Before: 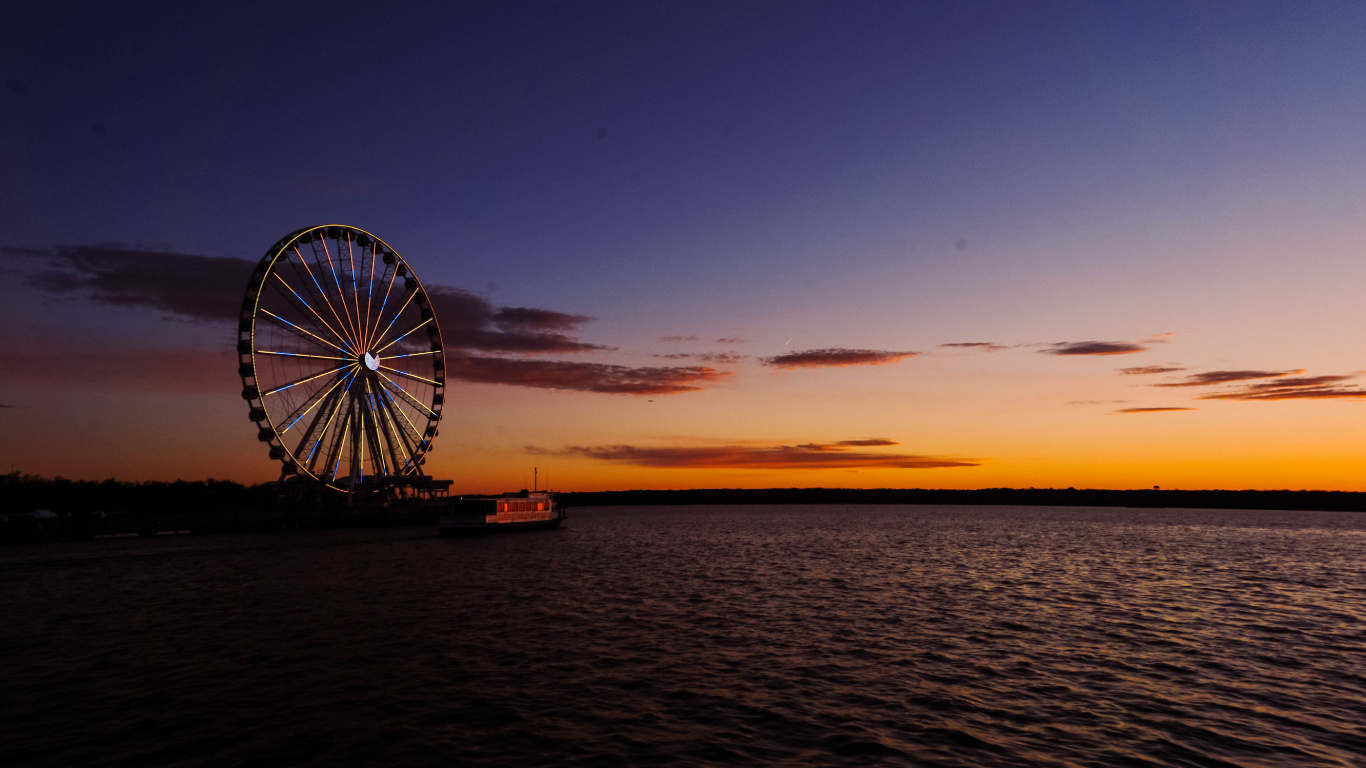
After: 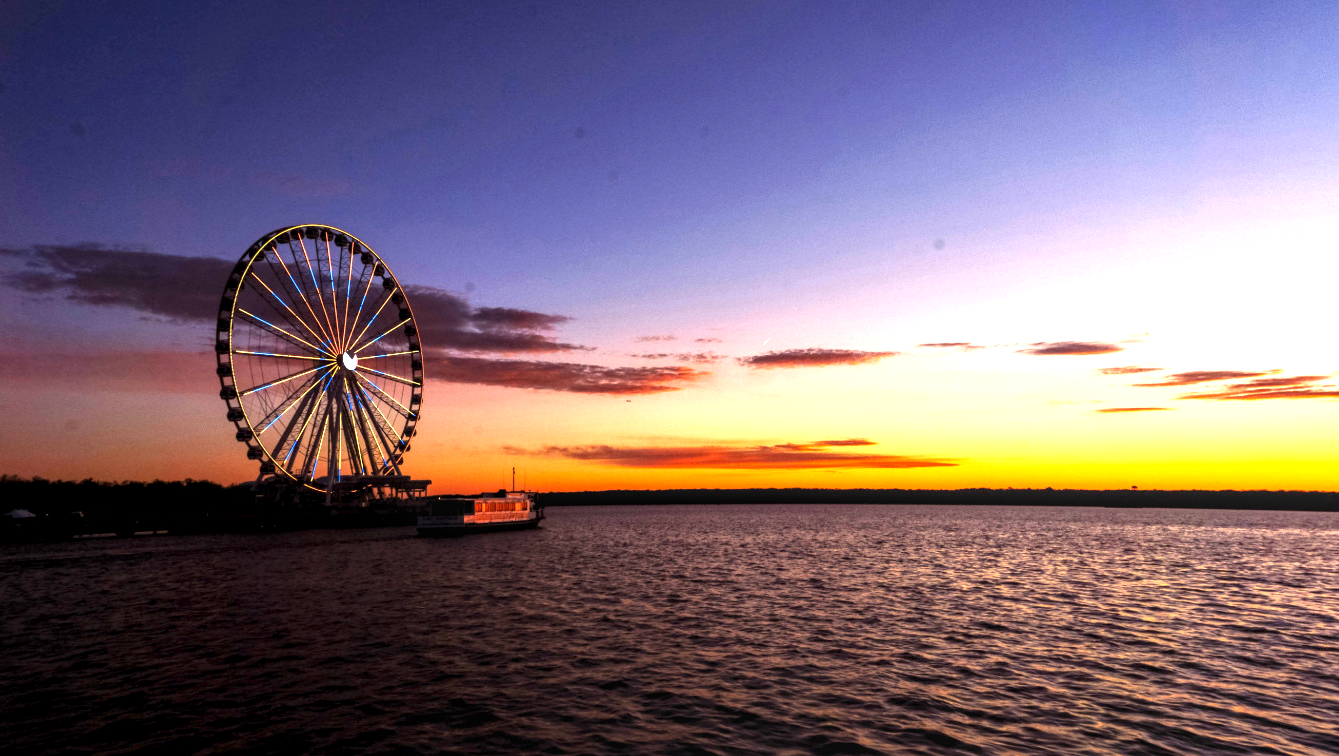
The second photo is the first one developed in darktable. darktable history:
exposure: black level correction 0.001, exposure 1.71 EV, compensate highlight preservation false
crop: left 1.632%, right 0.287%, bottom 1.512%
local contrast: on, module defaults
